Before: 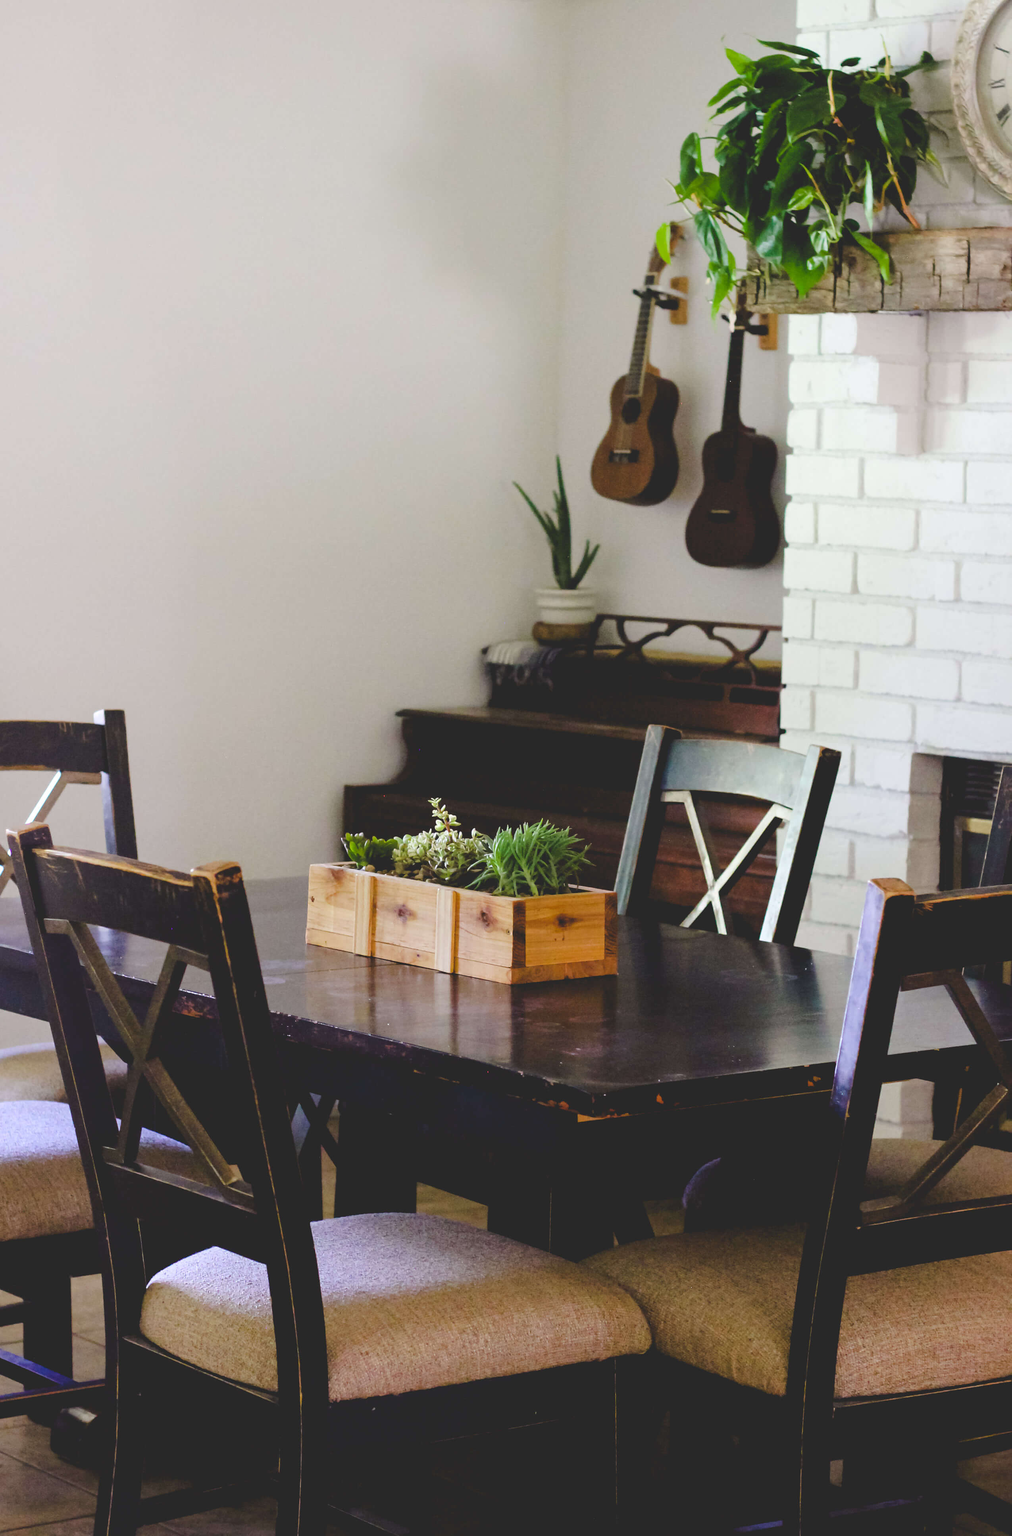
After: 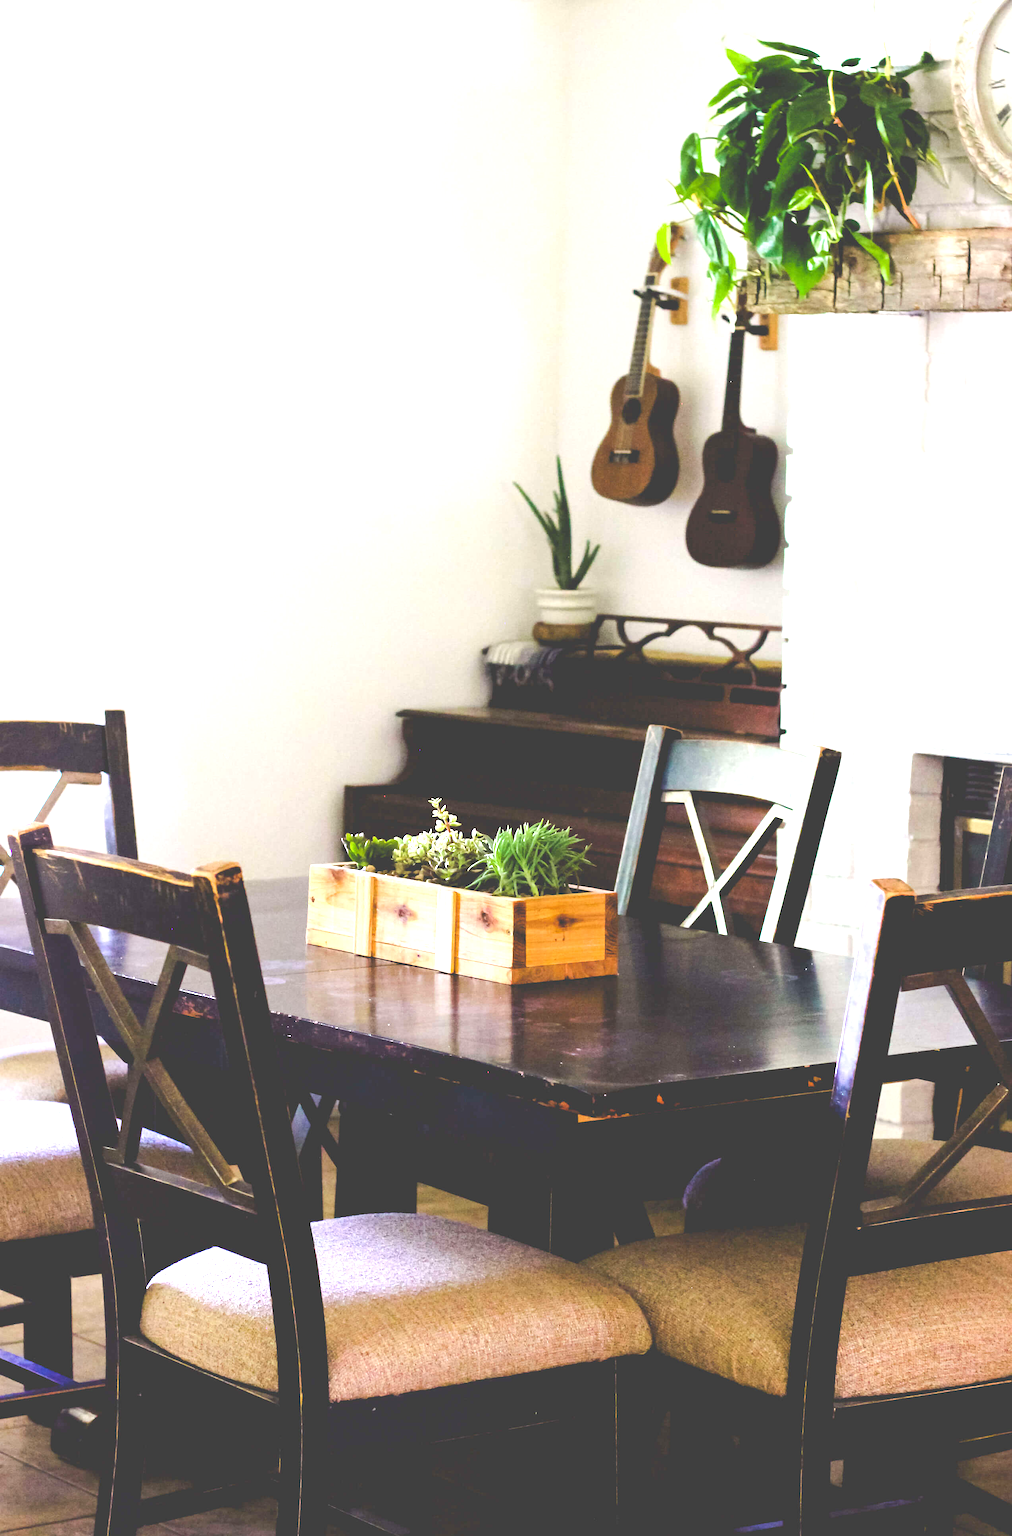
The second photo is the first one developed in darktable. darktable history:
exposure: black level correction 0, exposure 1.198 EV, compensate exposure bias true, compensate highlight preservation false
